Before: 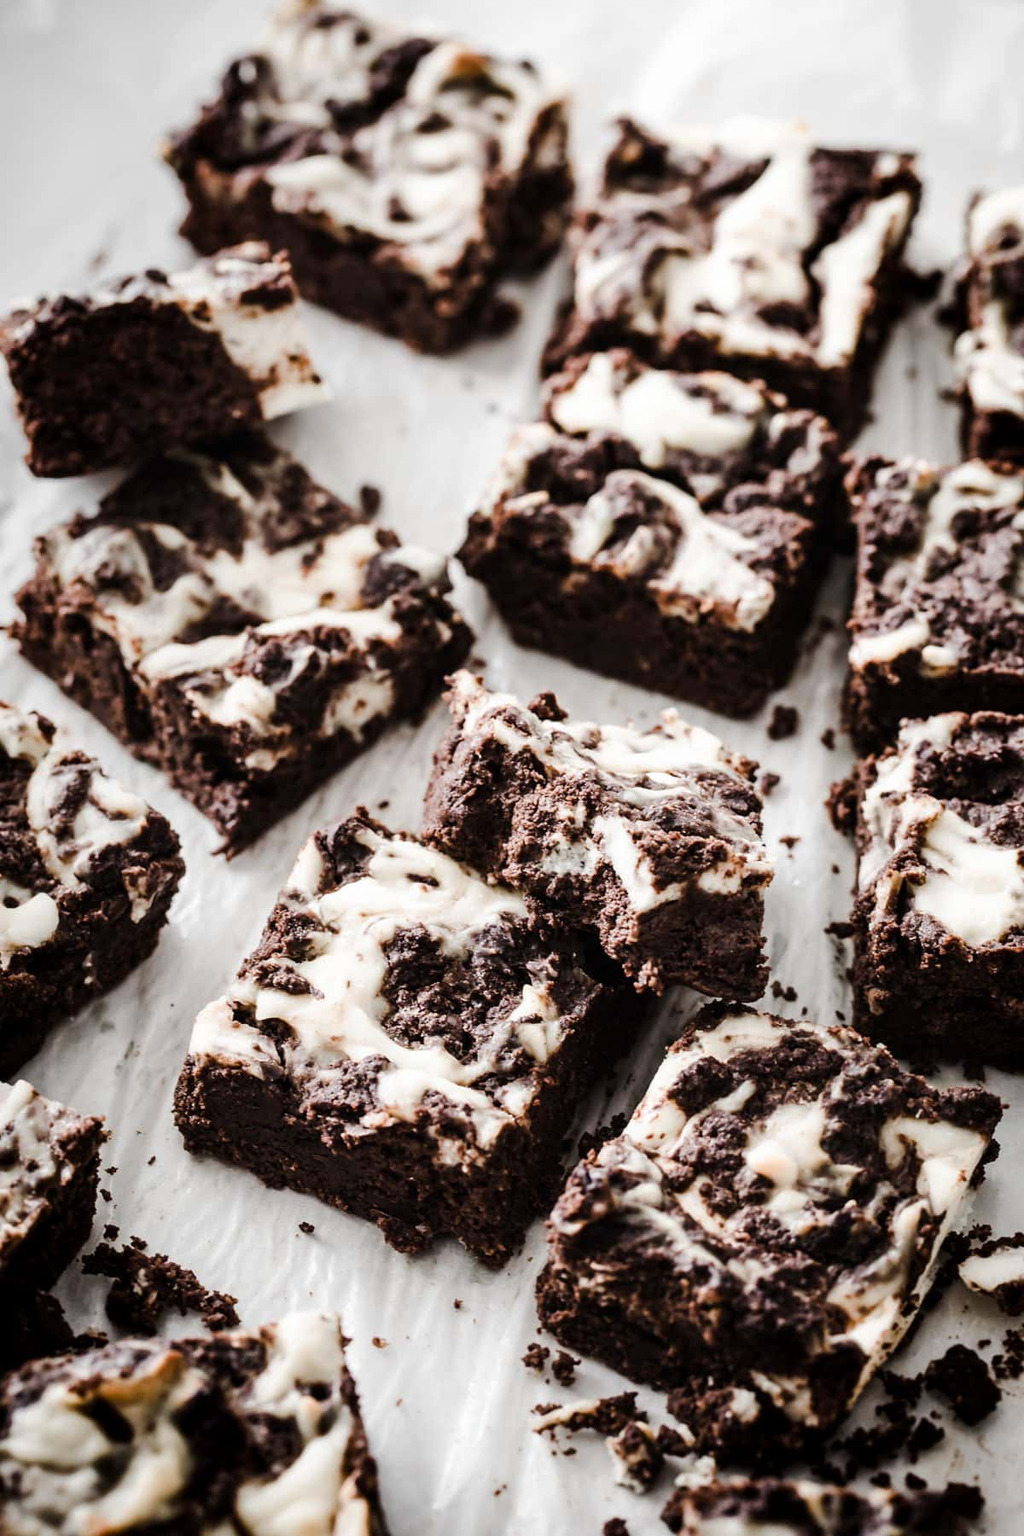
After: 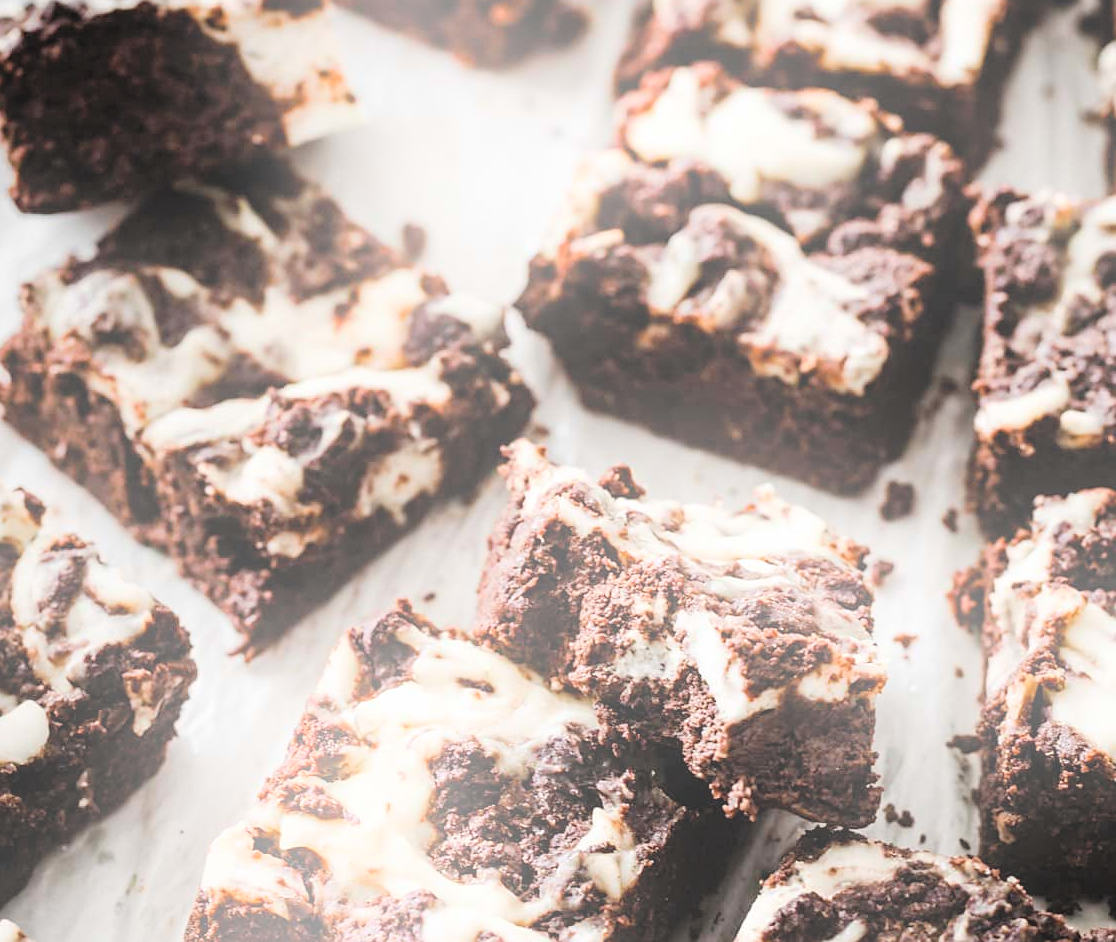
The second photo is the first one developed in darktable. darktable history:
sharpen: radius 1.272, amount 0.305, threshold 0
bloom: on, module defaults
contrast brightness saturation: brightness 0.15
crop: left 1.744%, top 19.225%, right 5.069%, bottom 28.357%
